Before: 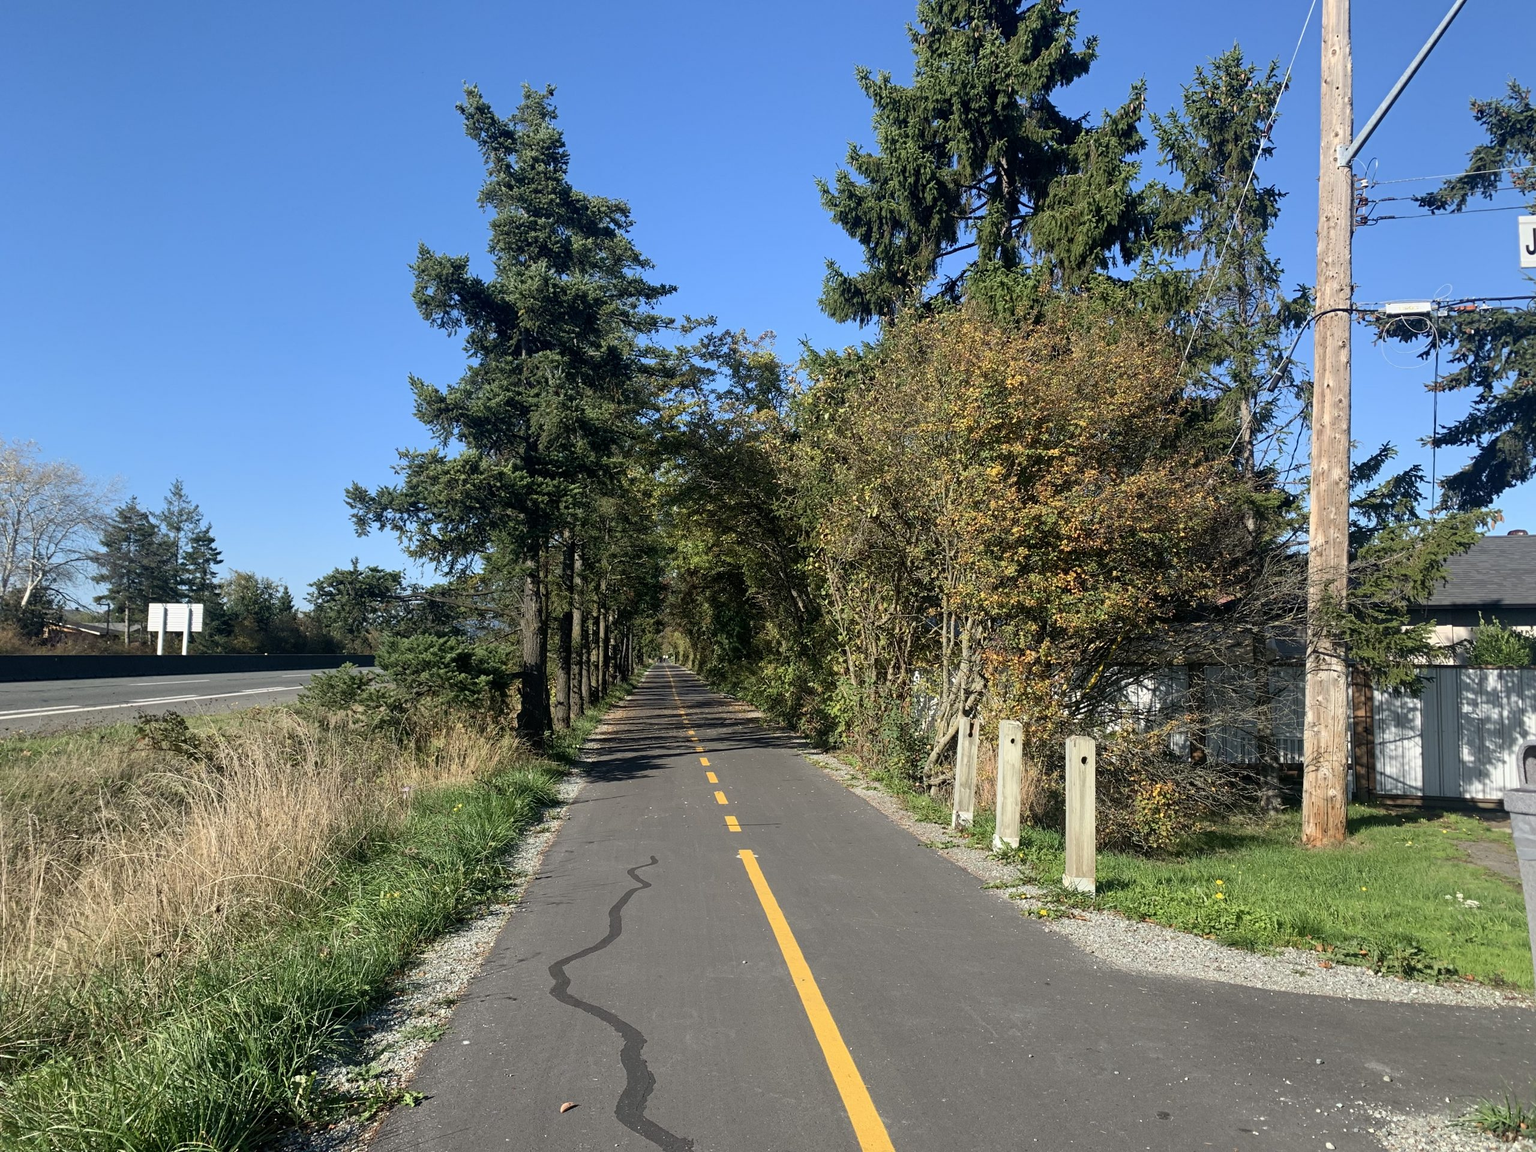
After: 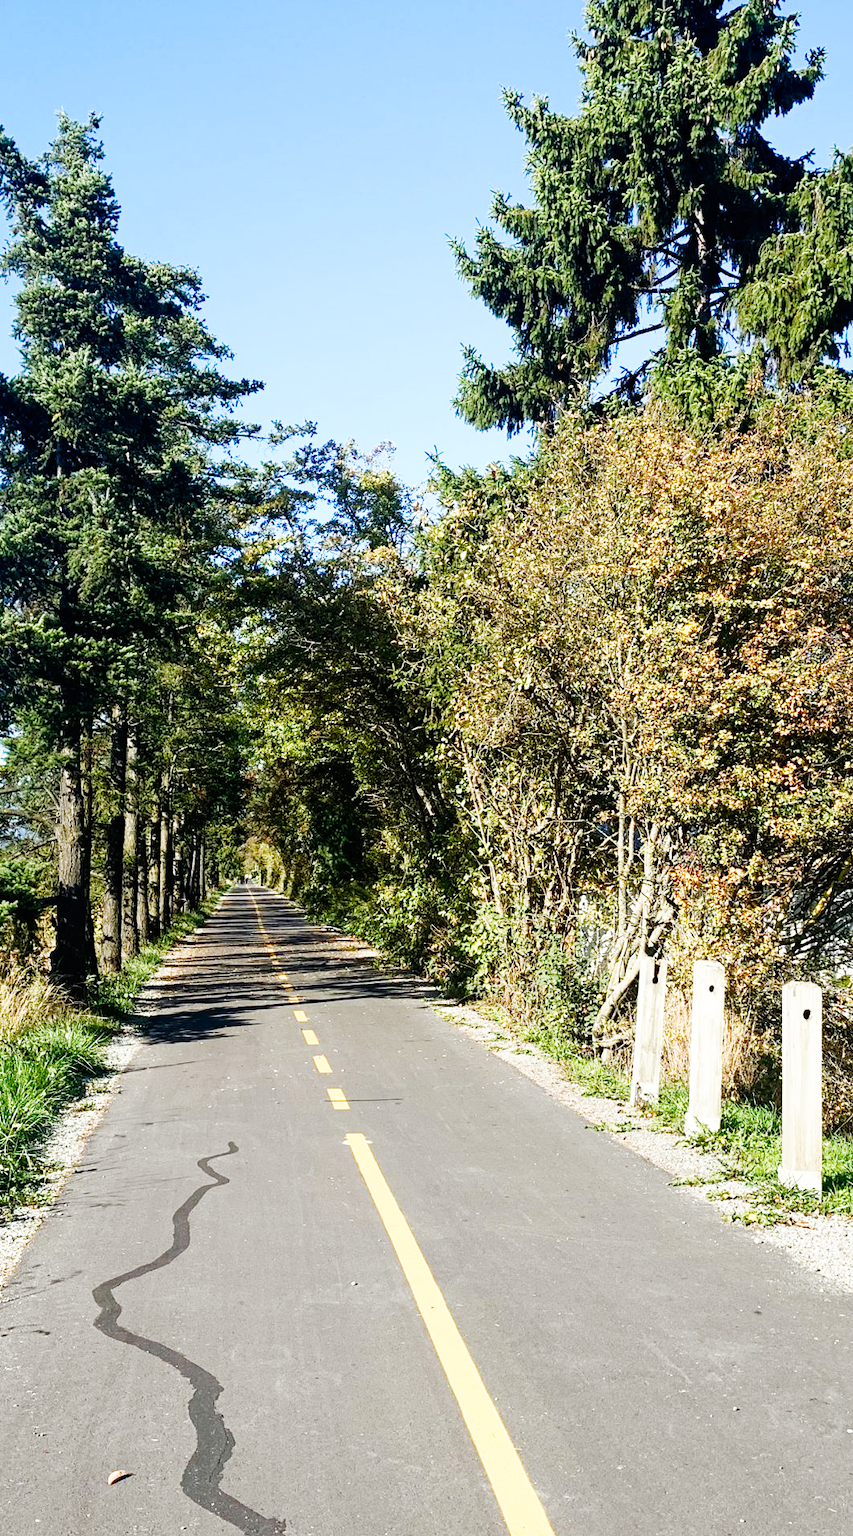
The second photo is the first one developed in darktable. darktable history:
crop: left 31.229%, right 27.105%
color balance rgb: perceptual saturation grading › global saturation 20%, perceptual saturation grading › highlights -50%, perceptual saturation grading › shadows 30%
base curve: curves: ch0 [(0, 0) (0.007, 0.004) (0.027, 0.03) (0.046, 0.07) (0.207, 0.54) (0.442, 0.872) (0.673, 0.972) (1, 1)], preserve colors none
